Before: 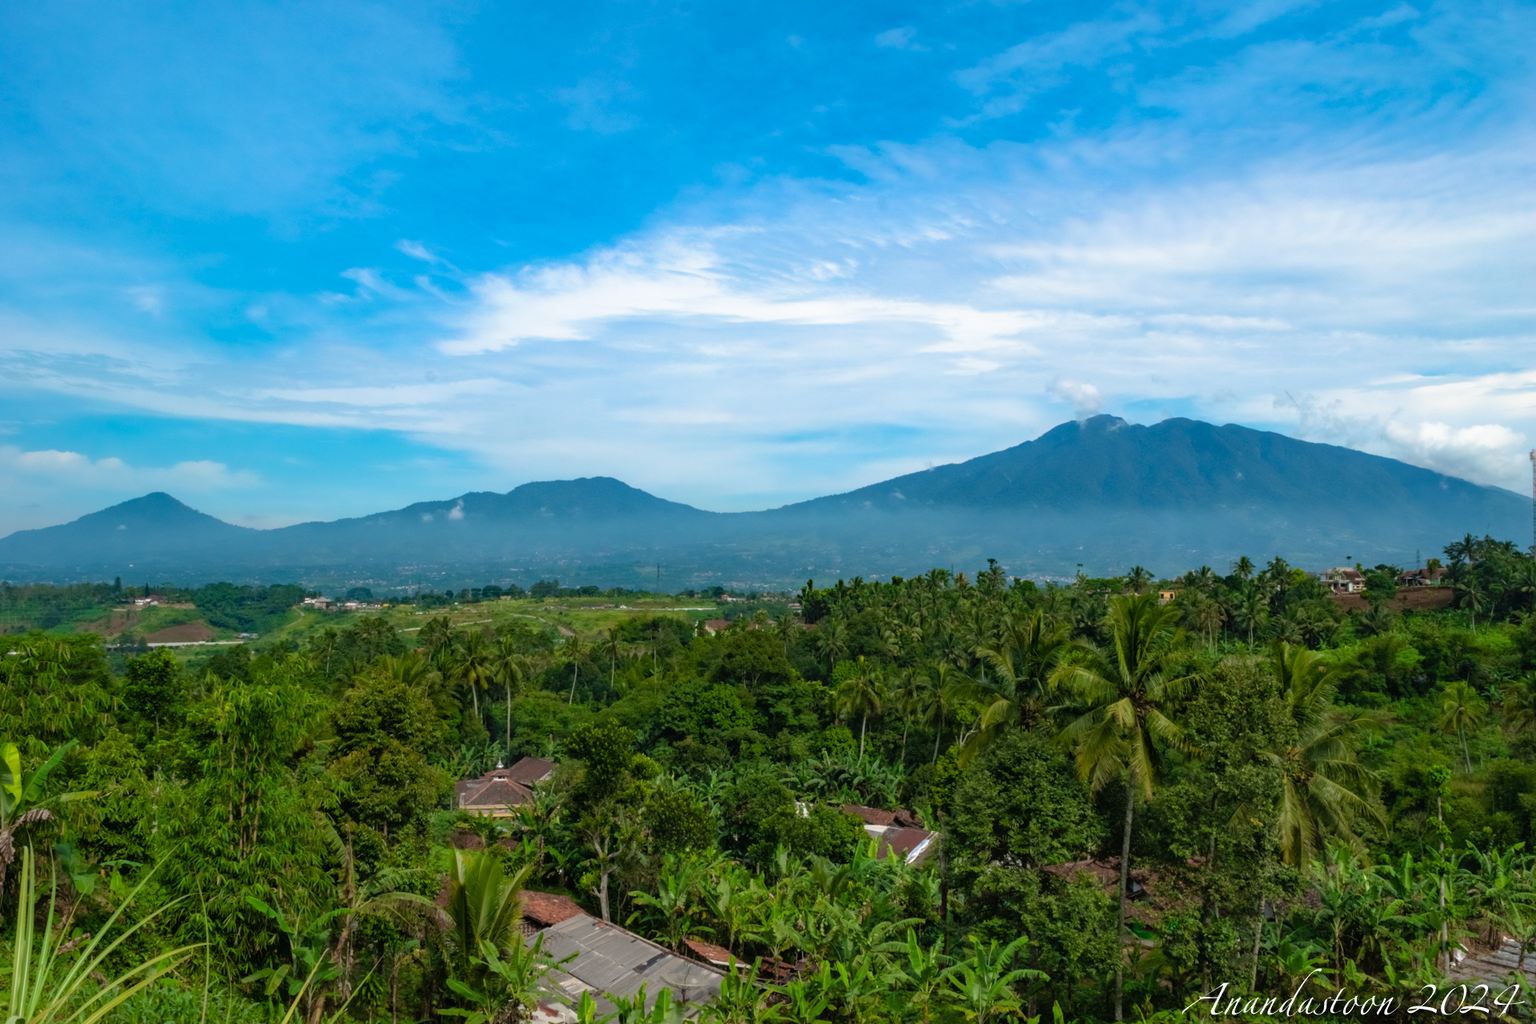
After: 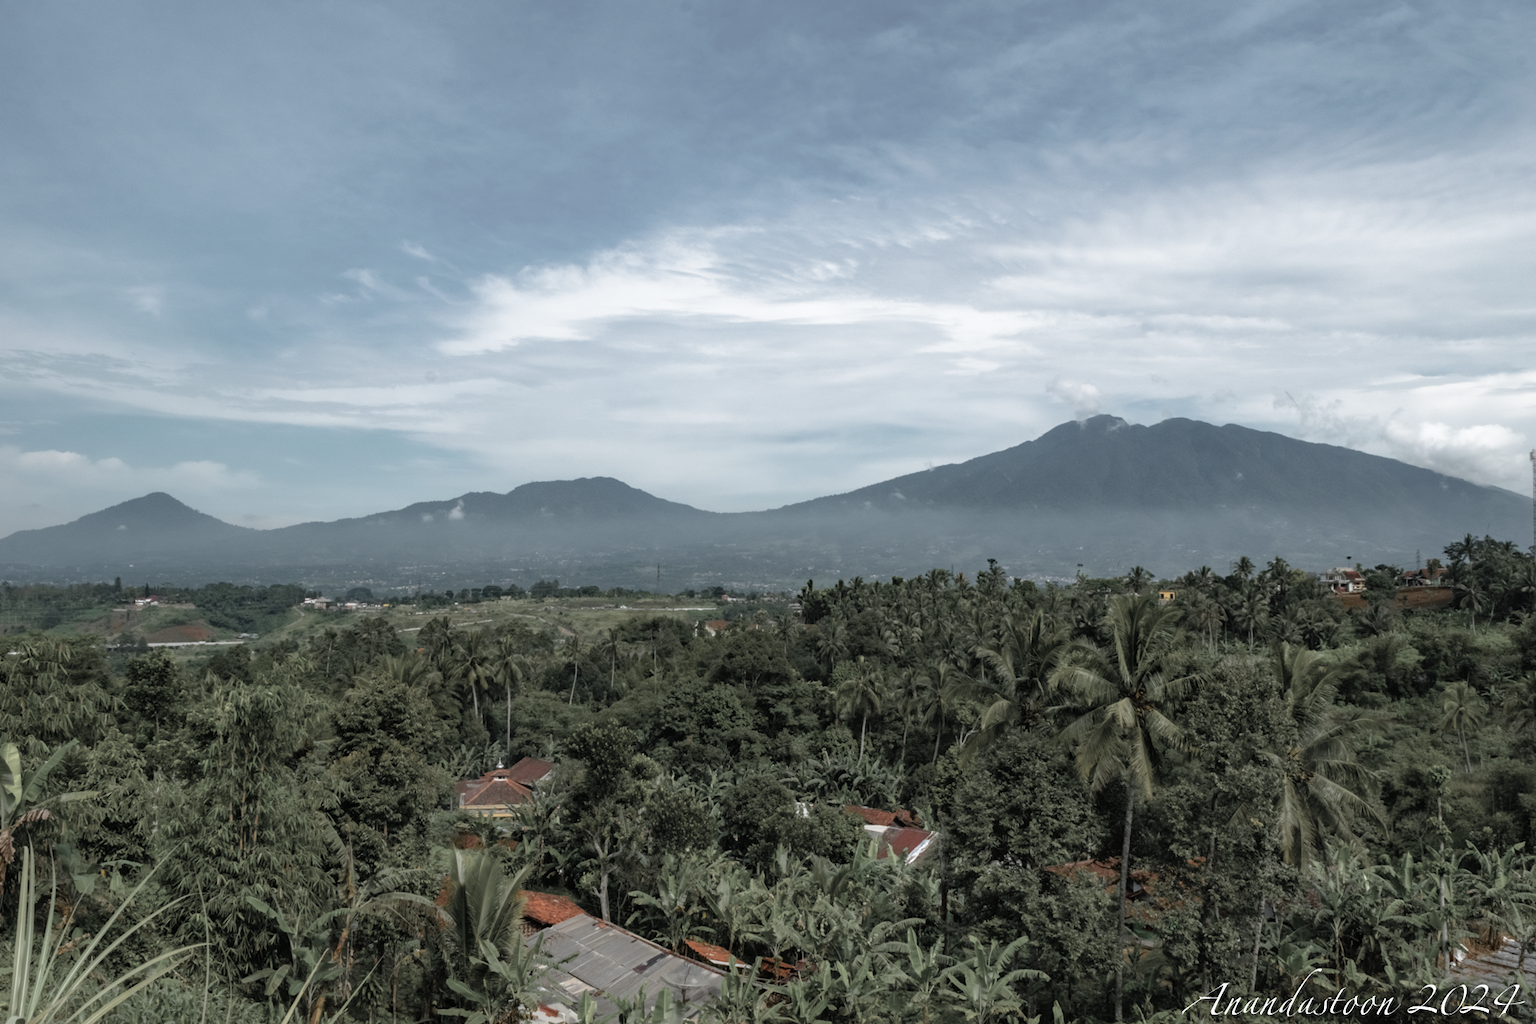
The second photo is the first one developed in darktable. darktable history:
color zones: curves: ch1 [(0, 0.638) (0.193, 0.442) (0.286, 0.15) (0.429, 0.14) (0.571, 0.142) (0.714, 0.154) (0.857, 0.175) (1, 0.638)]
white balance: red 0.982, blue 1.018
